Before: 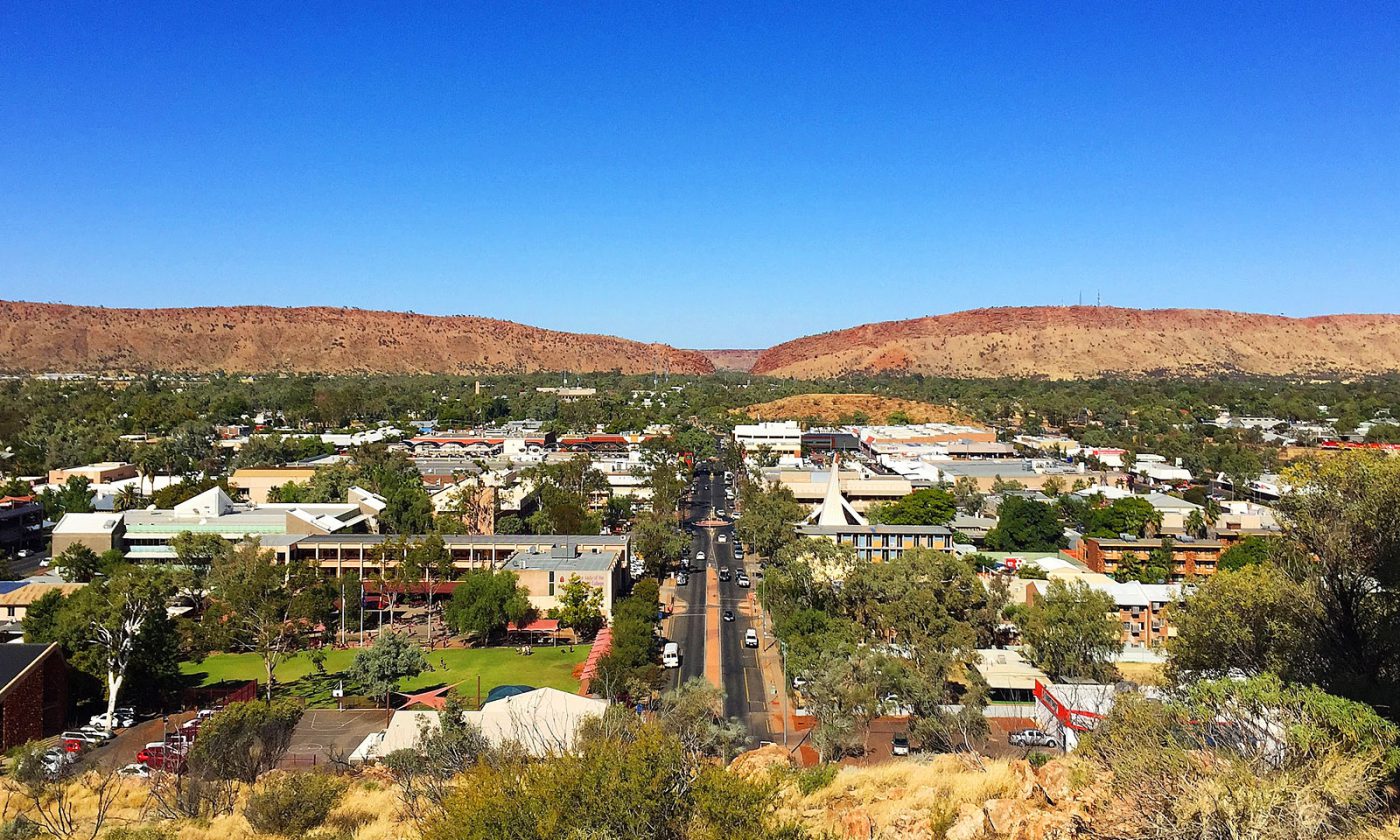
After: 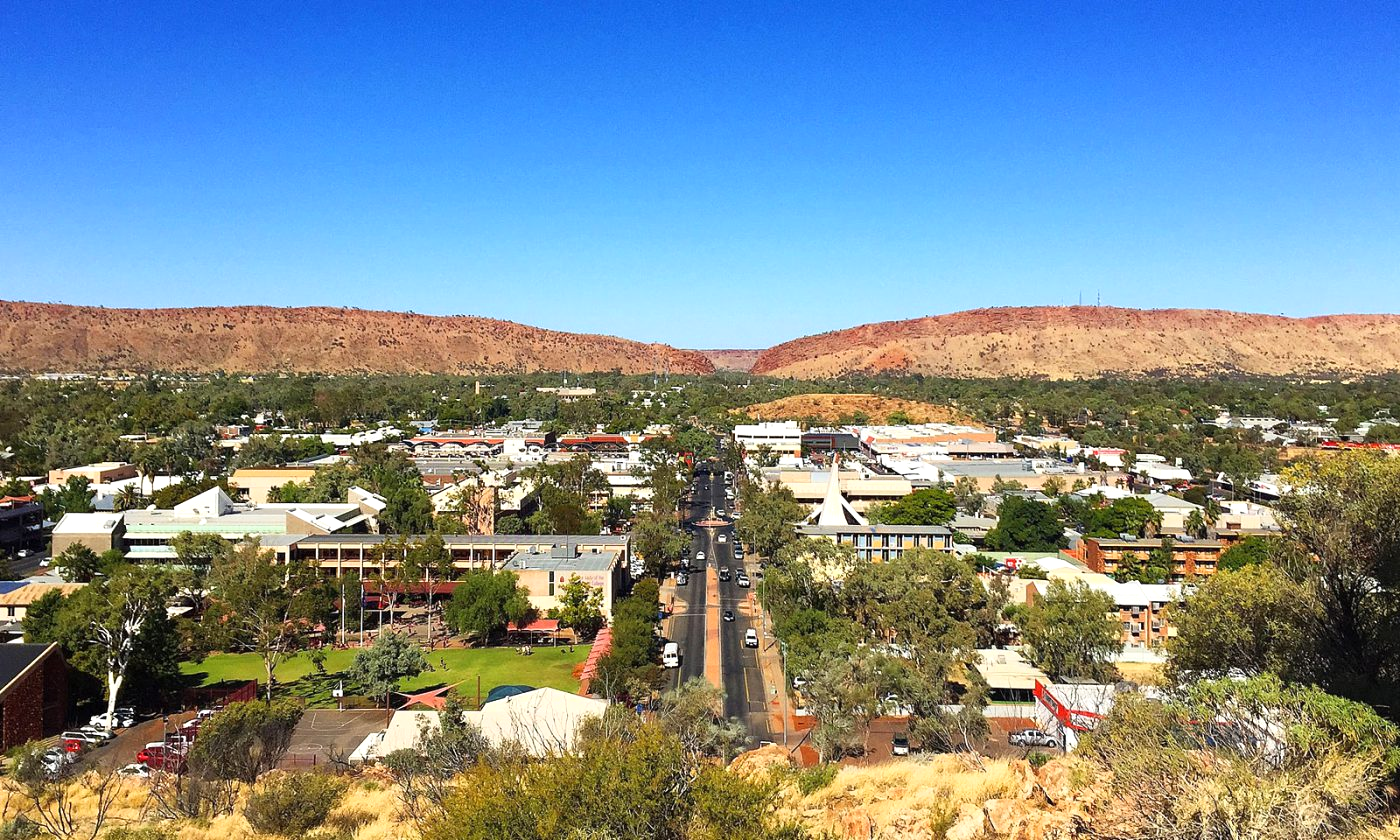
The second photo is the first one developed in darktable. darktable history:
shadows and highlights: shadows 0, highlights 40
exposure: exposure 0.2 EV, compensate highlight preservation false
